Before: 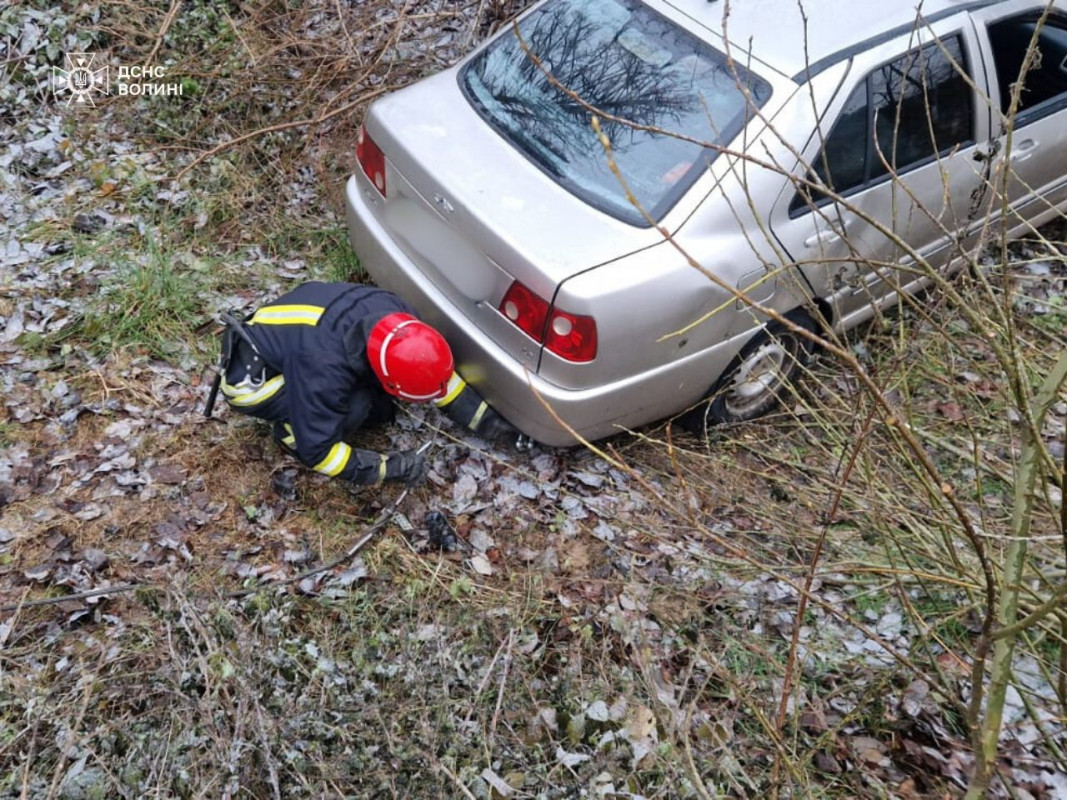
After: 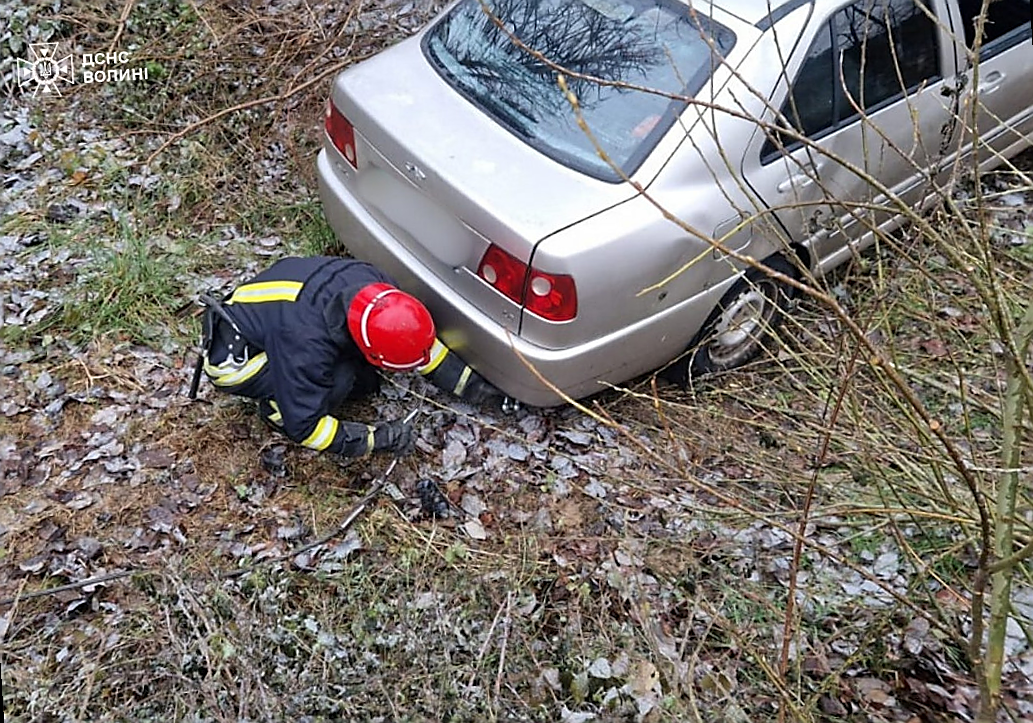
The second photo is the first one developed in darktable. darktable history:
rotate and perspective: rotation -3.52°, crop left 0.036, crop right 0.964, crop top 0.081, crop bottom 0.919
sharpen: radius 1.4, amount 1.25, threshold 0.7
